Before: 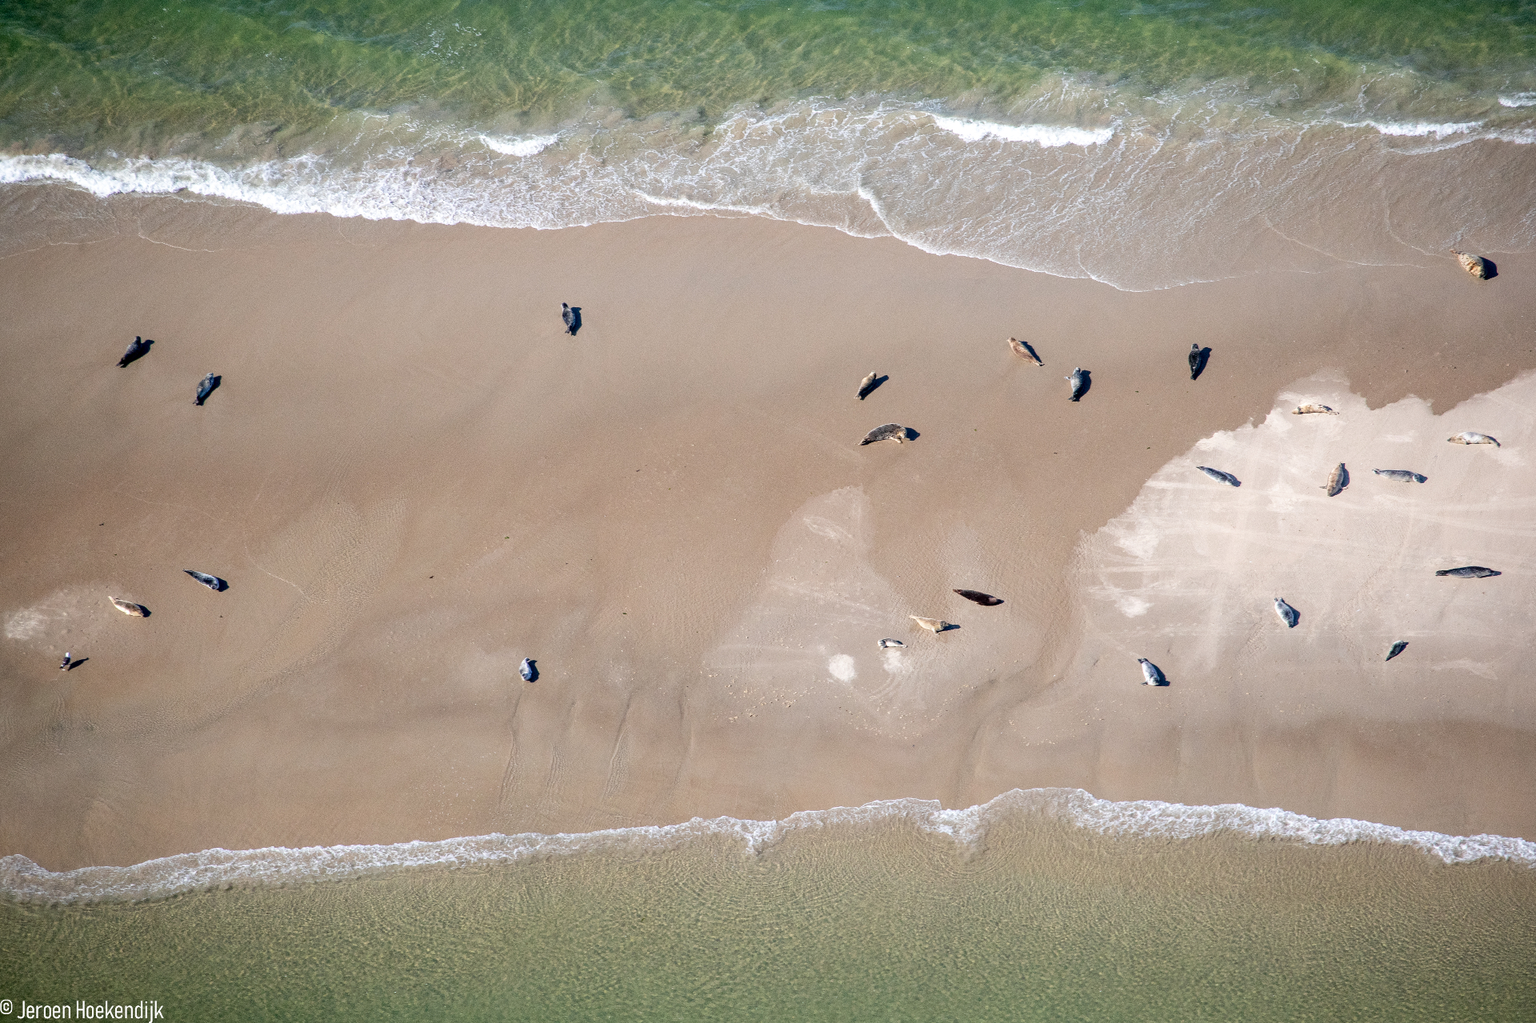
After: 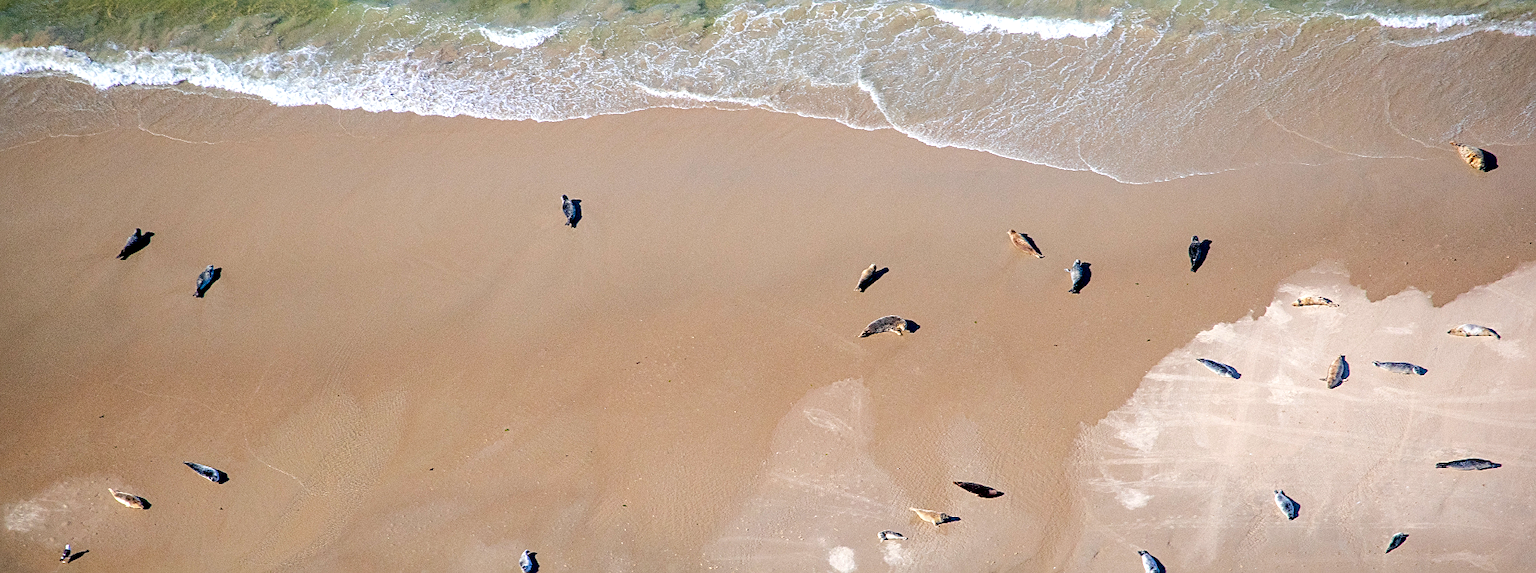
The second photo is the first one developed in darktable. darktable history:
white balance: emerald 1
color balance rgb: perceptual saturation grading › global saturation 25%, perceptual brilliance grading › mid-tones 10%, perceptual brilliance grading › shadows 15%, global vibrance 20%
color calibration: illuminant same as pipeline (D50), adaptation none (bypass), gamut compression 1.72
crop and rotate: top 10.605%, bottom 33.274%
sharpen: on, module defaults
haze removal: compatibility mode true, adaptive false
